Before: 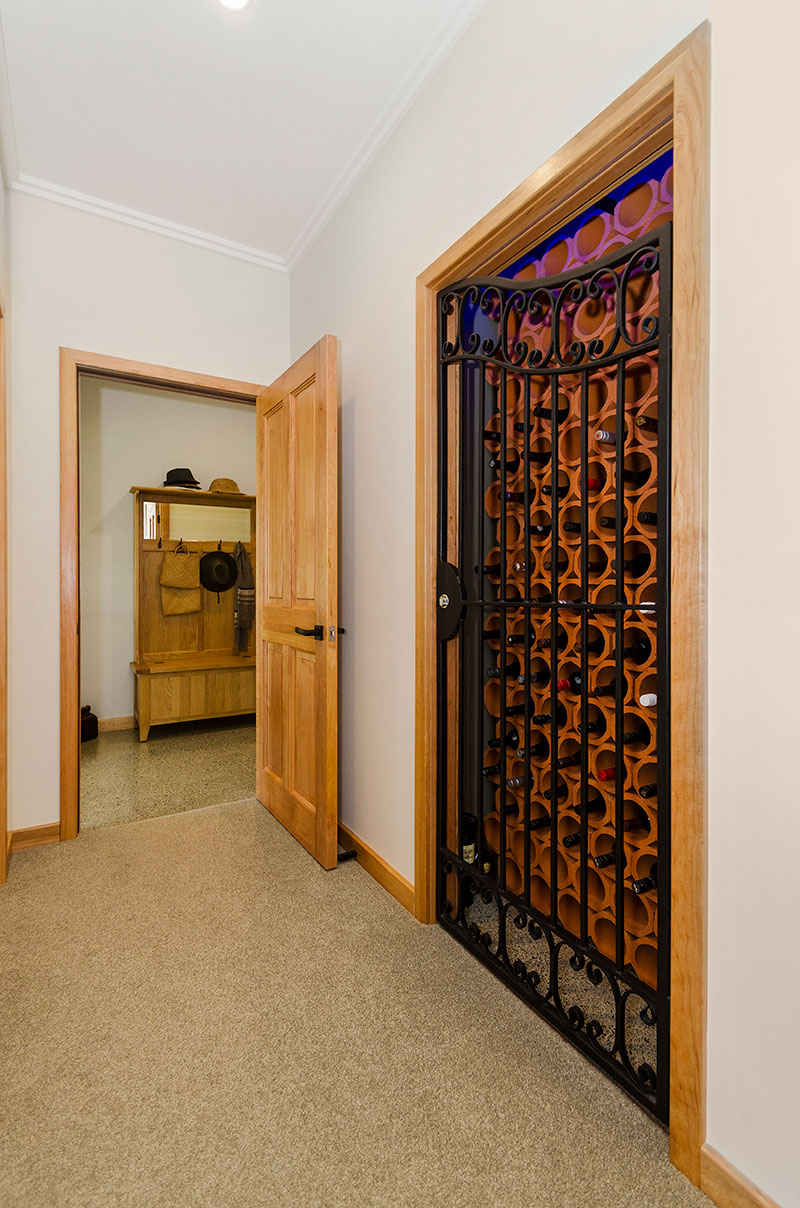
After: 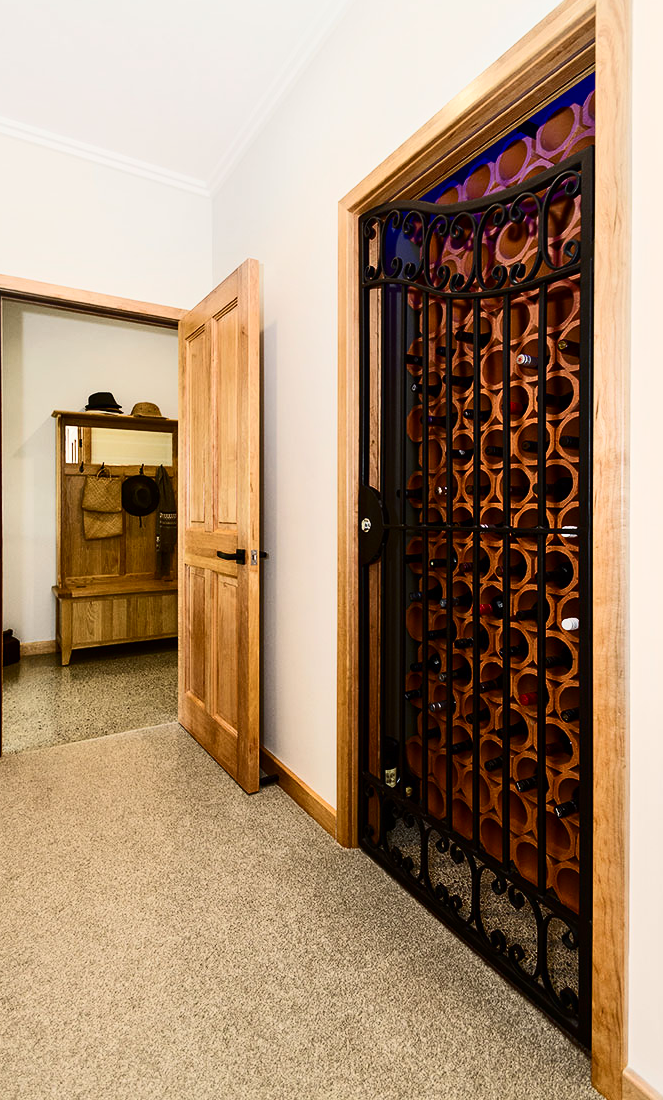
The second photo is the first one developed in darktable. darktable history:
color correction: highlights b* 0.063, saturation 0.766
crop: left 9.81%, top 6.308%, right 7.277%, bottom 2.601%
contrast brightness saturation: contrast 0.396, brightness 0.052, saturation 0.258
